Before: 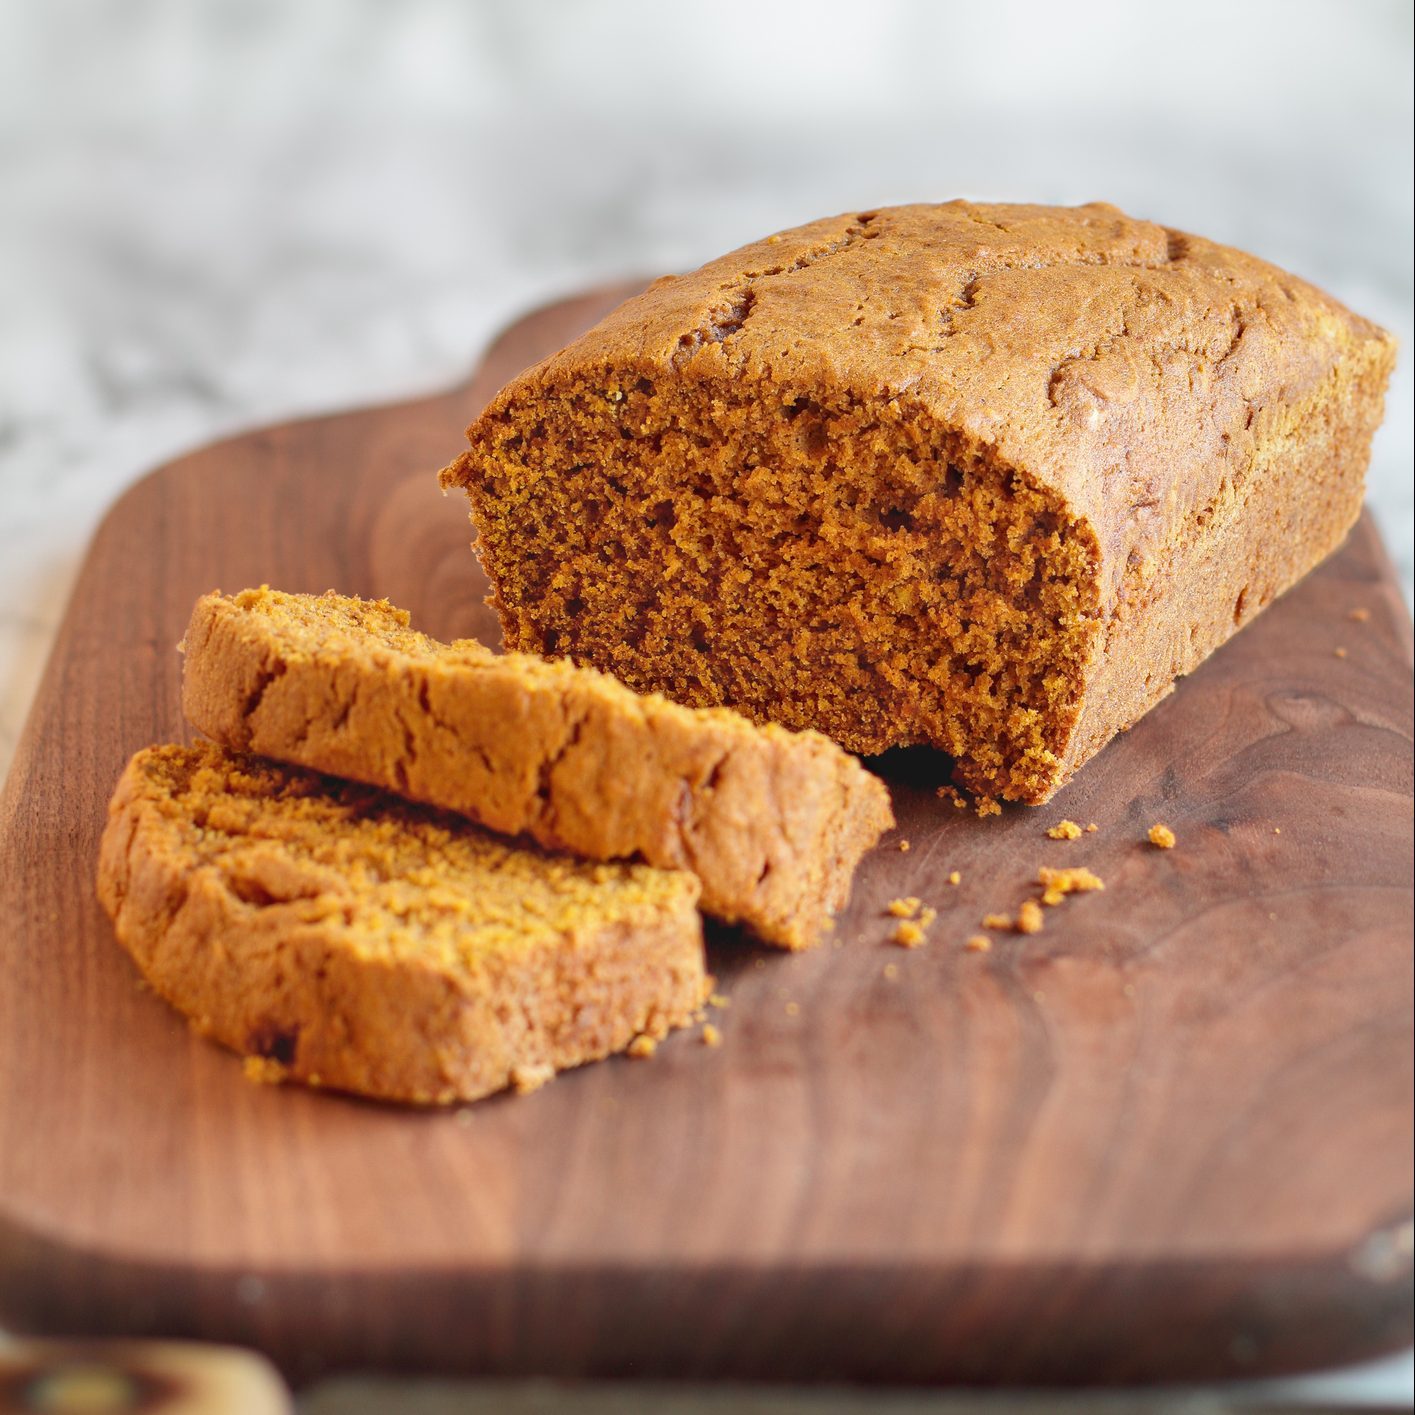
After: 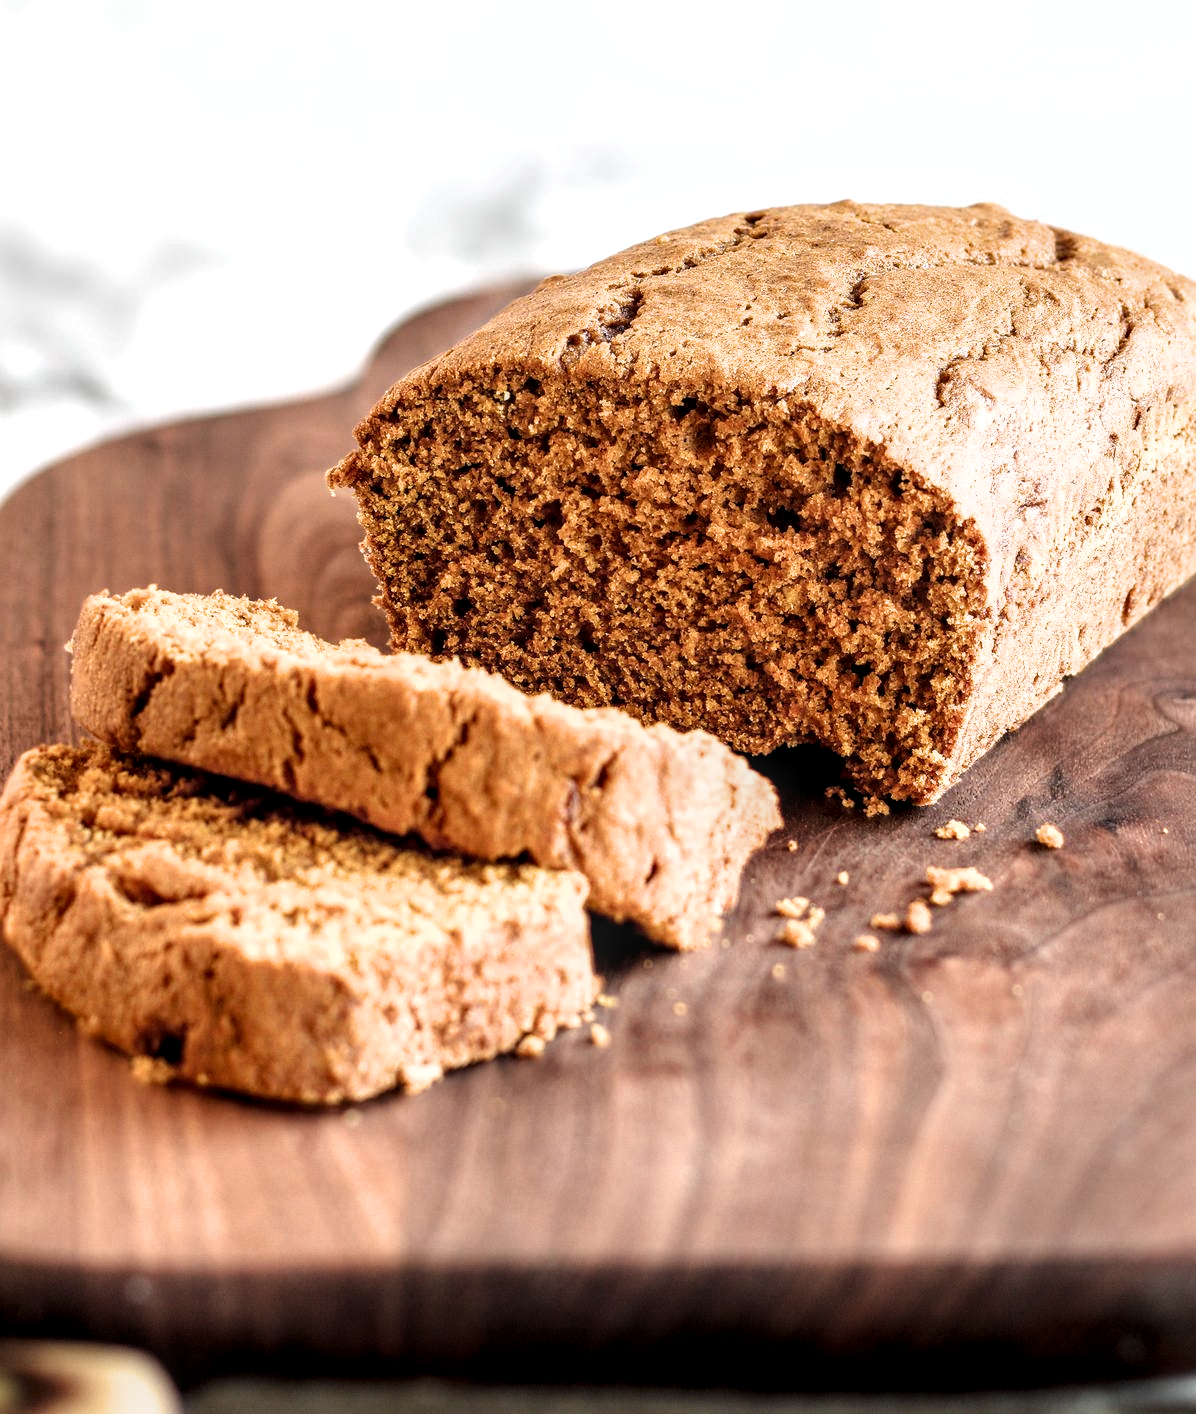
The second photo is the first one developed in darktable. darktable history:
crop: left 7.961%, right 7.484%
filmic rgb: black relative exposure -8.2 EV, white relative exposure 2.21 EV, hardness 7.17, latitude 86.03%, contrast 1.71, highlights saturation mix -3.33%, shadows ↔ highlights balance -1.99%, iterations of high-quality reconstruction 0
local contrast: detail 130%
